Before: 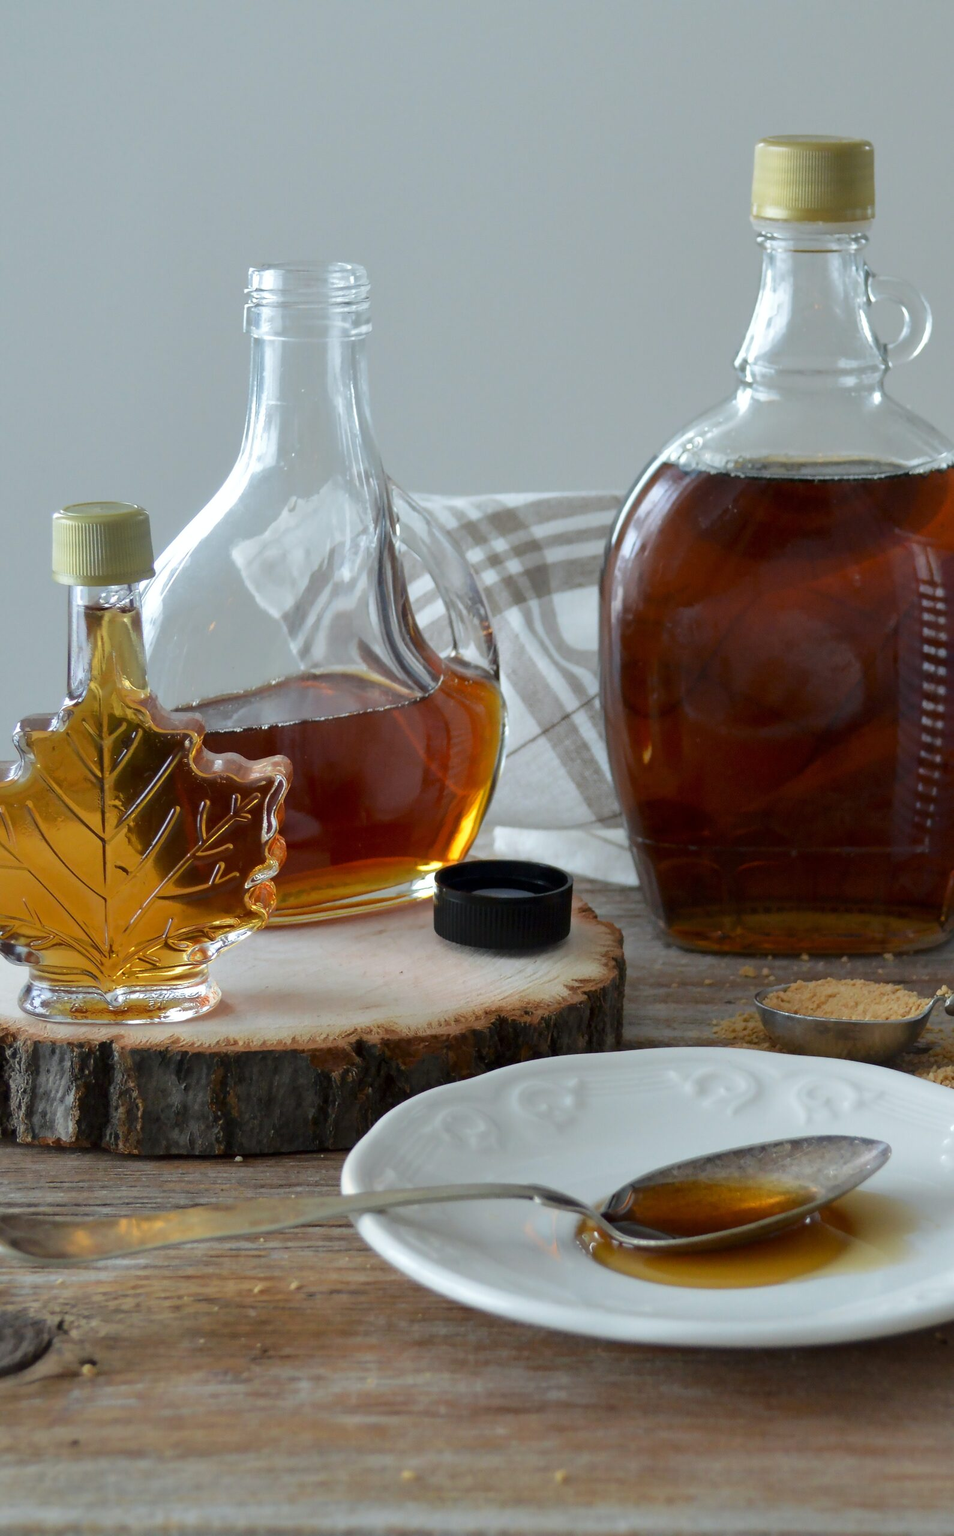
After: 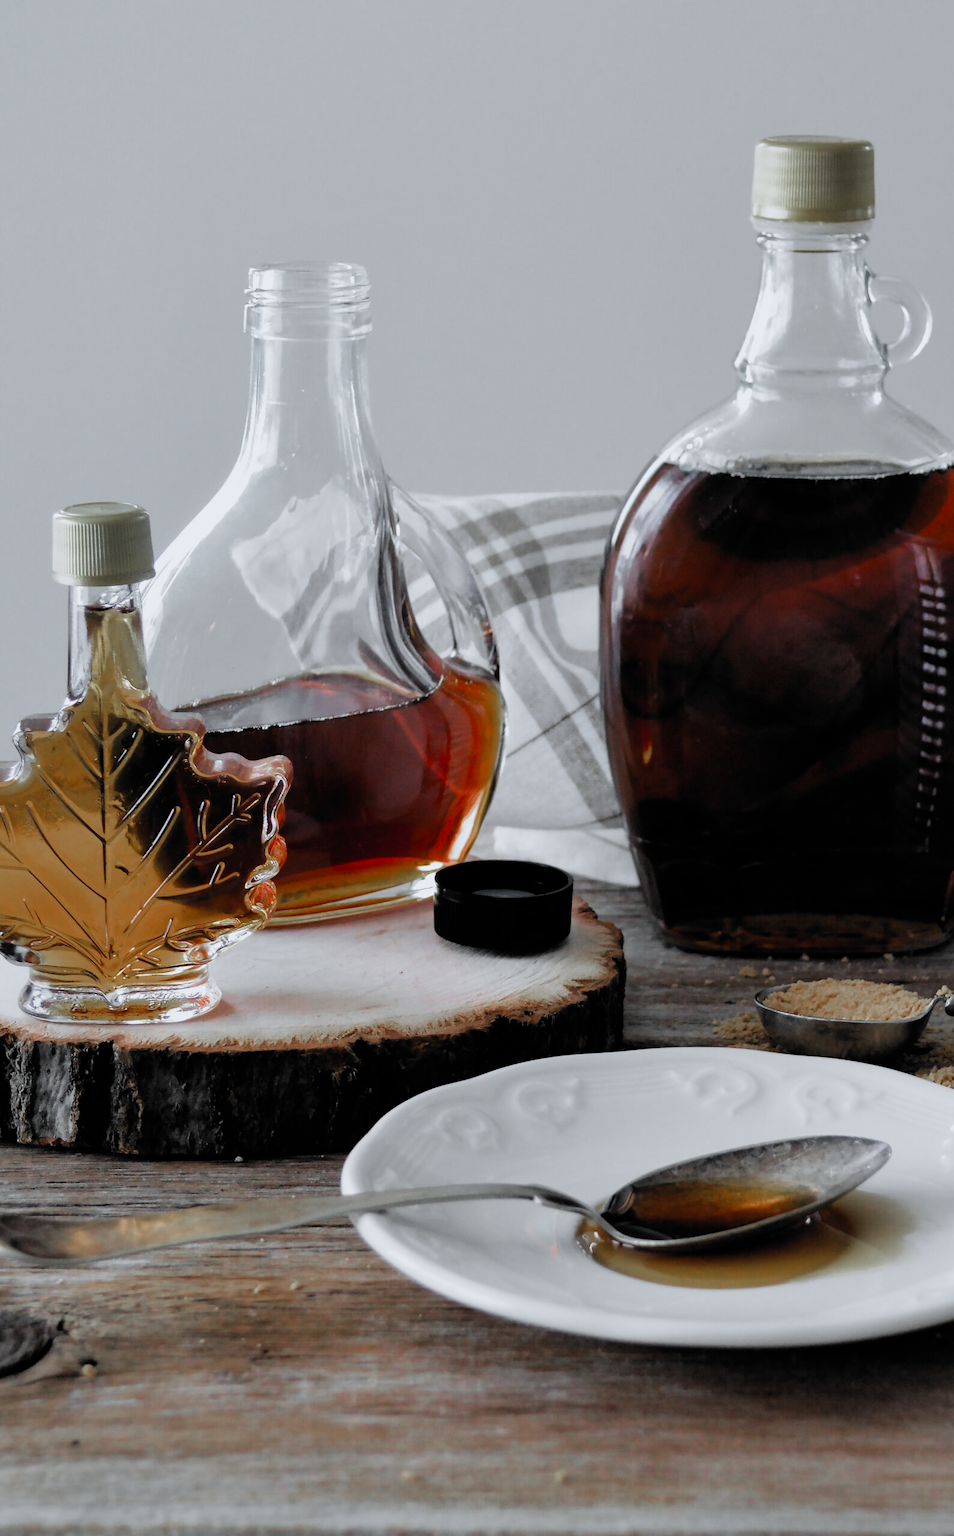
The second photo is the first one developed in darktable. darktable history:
filmic rgb: black relative exposure -5.12 EV, white relative exposure 3.99 EV, hardness 2.91, contrast 1.393, highlights saturation mix -29.35%, add noise in highlights 0, color science v3 (2019), use custom middle-gray values true, contrast in highlights soft
color correction: highlights a* -0.72, highlights b* -8.79
color zones: curves: ch0 [(0, 0.48) (0.209, 0.398) (0.305, 0.332) (0.429, 0.493) (0.571, 0.5) (0.714, 0.5) (0.857, 0.5) (1, 0.48)]; ch1 [(0, 0.736) (0.143, 0.625) (0.225, 0.371) (0.429, 0.256) (0.571, 0.241) (0.714, 0.213) (0.857, 0.48) (1, 0.736)]; ch2 [(0, 0.448) (0.143, 0.498) (0.286, 0.5) (0.429, 0.5) (0.571, 0.5) (0.714, 0.5) (0.857, 0.5) (1, 0.448)]
